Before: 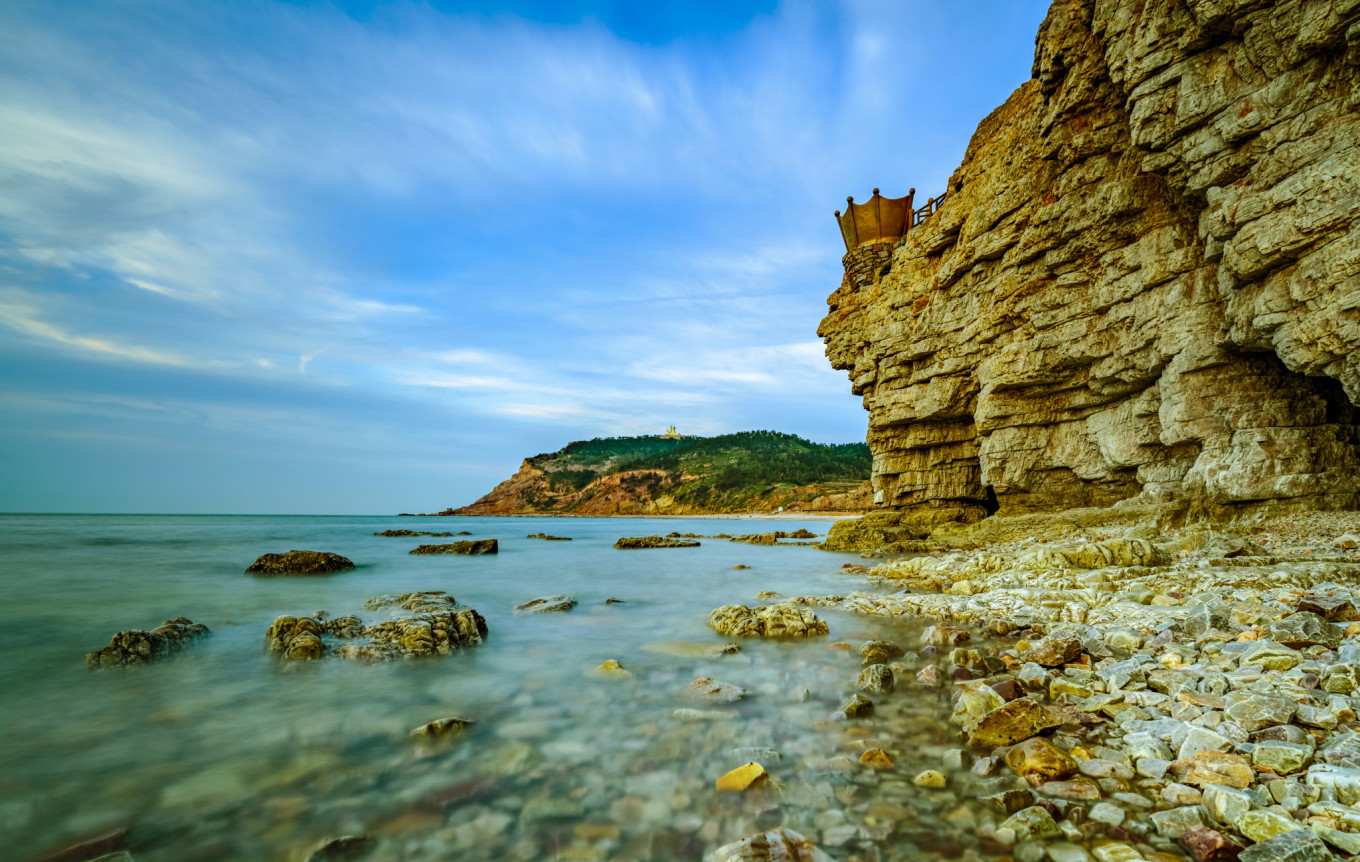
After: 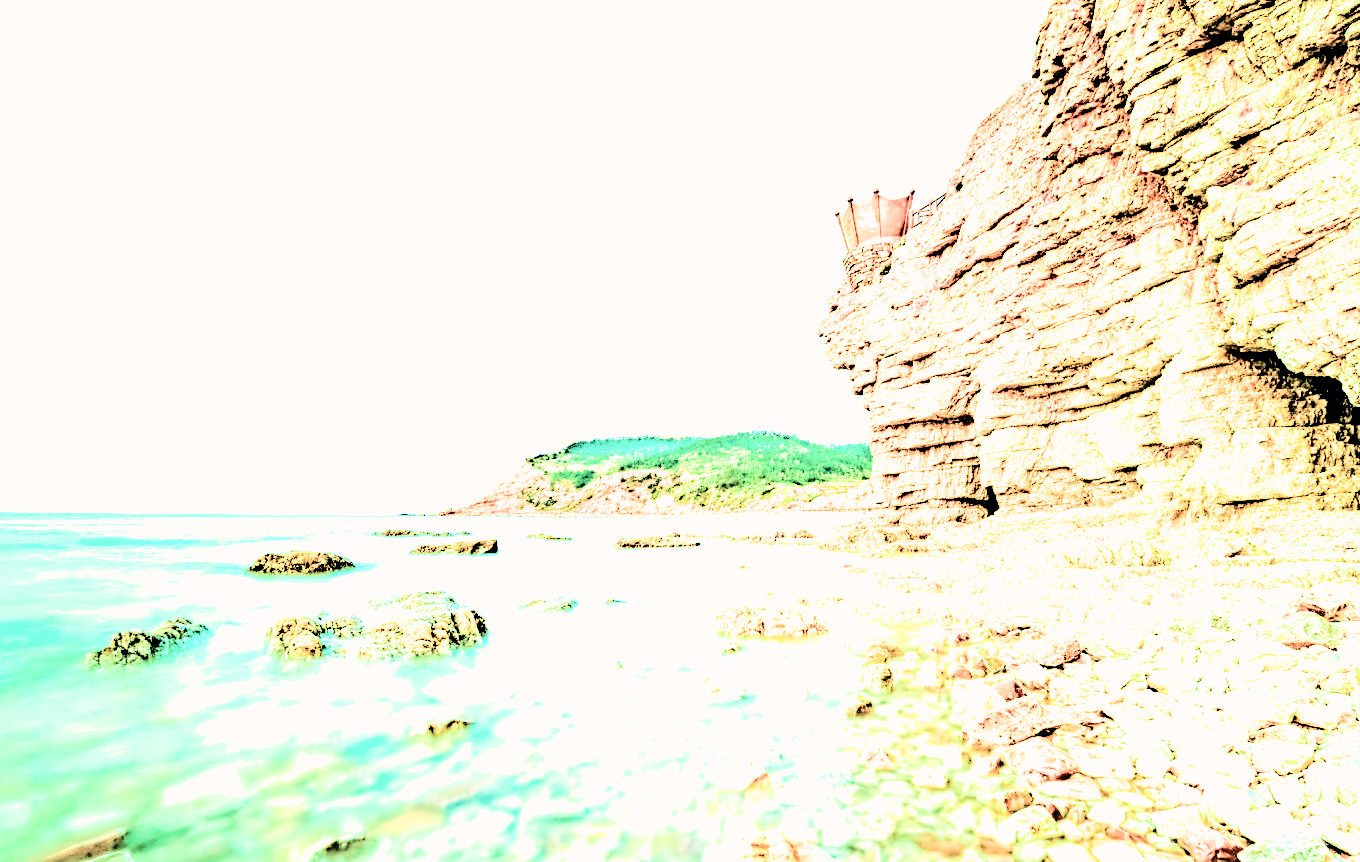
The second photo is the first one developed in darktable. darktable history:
contrast brightness saturation: contrast 0.198, brightness 0.161, saturation 0.221
velvia: on, module defaults
filmic rgb: black relative exposure -2.92 EV, white relative exposure 4.56 EV, hardness 1.77, contrast 1.247
tone curve: curves: ch0 [(0, 0) (0.037, 0.011) (0.131, 0.108) (0.279, 0.279) (0.476, 0.554) (0.617, 0.693) (0.704, 0.77) (0.813, 0.852) (0.916, 0.924) (1, 0.993)]; ch1 [(0, 0) (0.318, 0.278) (0.444, 0.427) (0.493, 0.492) (0.508, 0.502) (0.534, 0.531) (0.562, 0.571) (0.626, 0.667) (0.746, 0.764) (1, 1)]; ch2 [(0, 0) (0.316, 0.292) (0.381, 0.37) (0.423, 0.448) (0.476, 0.492) (0.502, 0.498) (0.522, 0.518) (0.533, 0.532) (0.586, 0.631) (0.634, 0.663) (0.7, 0.7) (0.861, 0.808) (1, 0.951)], color space Lab, independent channels, preserve colors none
color correction: highlights a* 5.53, highlights b* 5.24, saturation 0.638
exposure: black level correction 0, exposure 1.665 EV, compensate exposure bias true, compensate highlight preservation false
contrast equalizer: y [[0.5, 0.542, 0.583, 0.625, 0.667, 0.708], [0.5 ×6], [0.5 ×6], [0, 0.033, 0.067, 0.1, 0.133, 0.167], [0, 0.05, 0.1, 0.15, 0.2, 0.25]]
color calibration: x 0.37, y 0.382, temperature 4302.22 K, saturation algorithm version 1 (2020)
